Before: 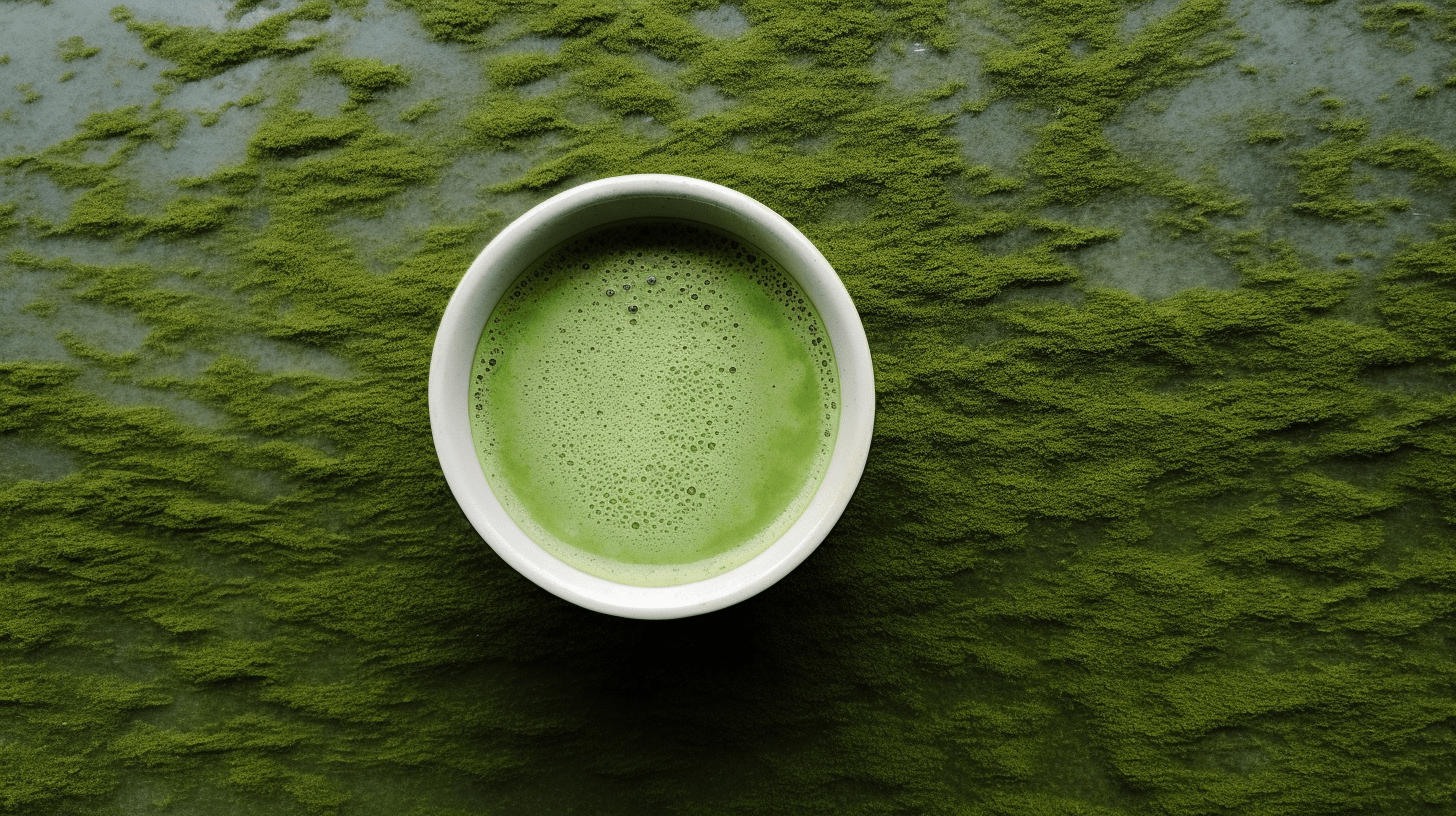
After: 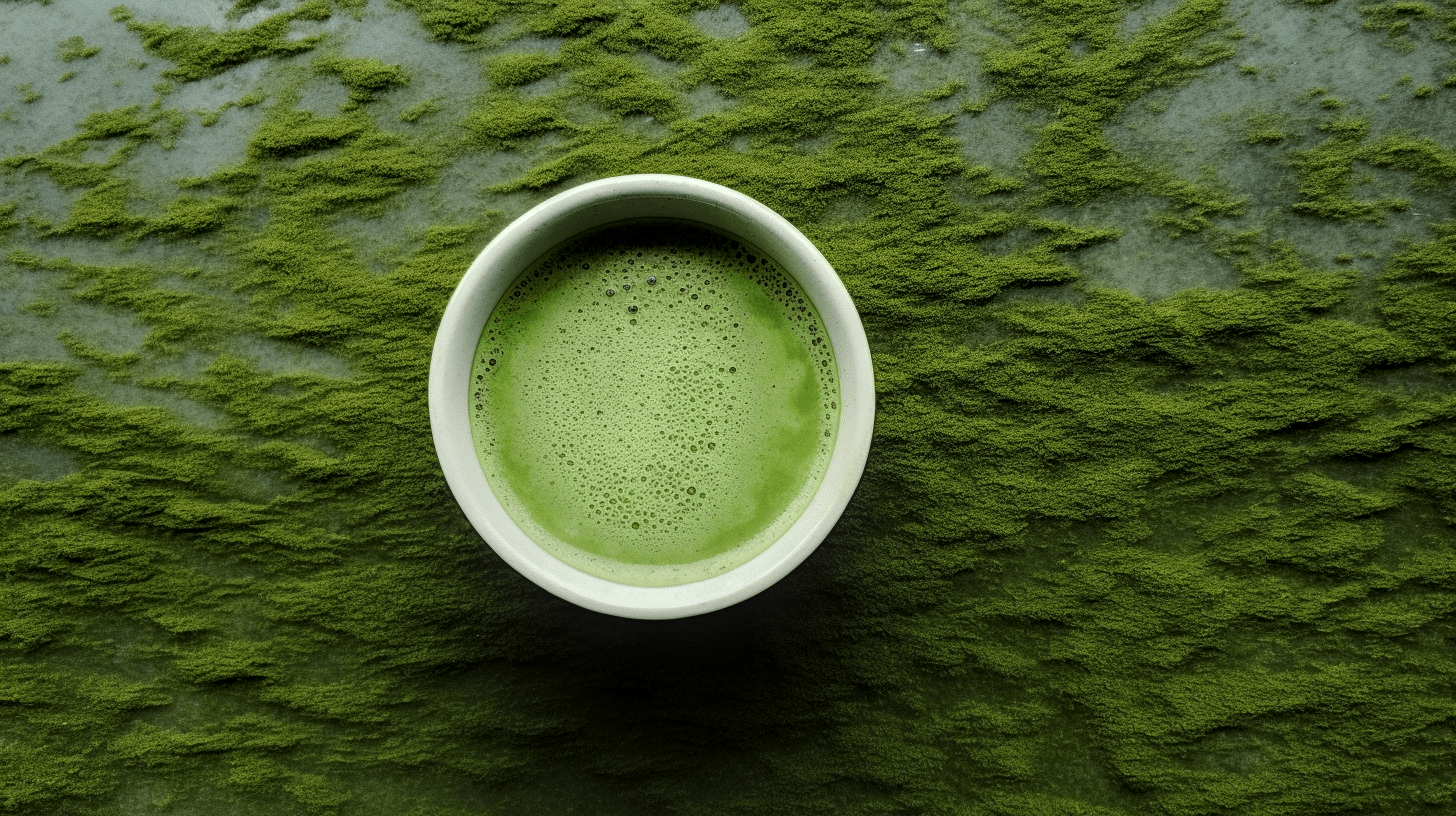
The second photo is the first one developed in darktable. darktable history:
local contrast: detail 130%
color correction: highlights a* -4.73, highlights b* 5.06, saturation 0.97
